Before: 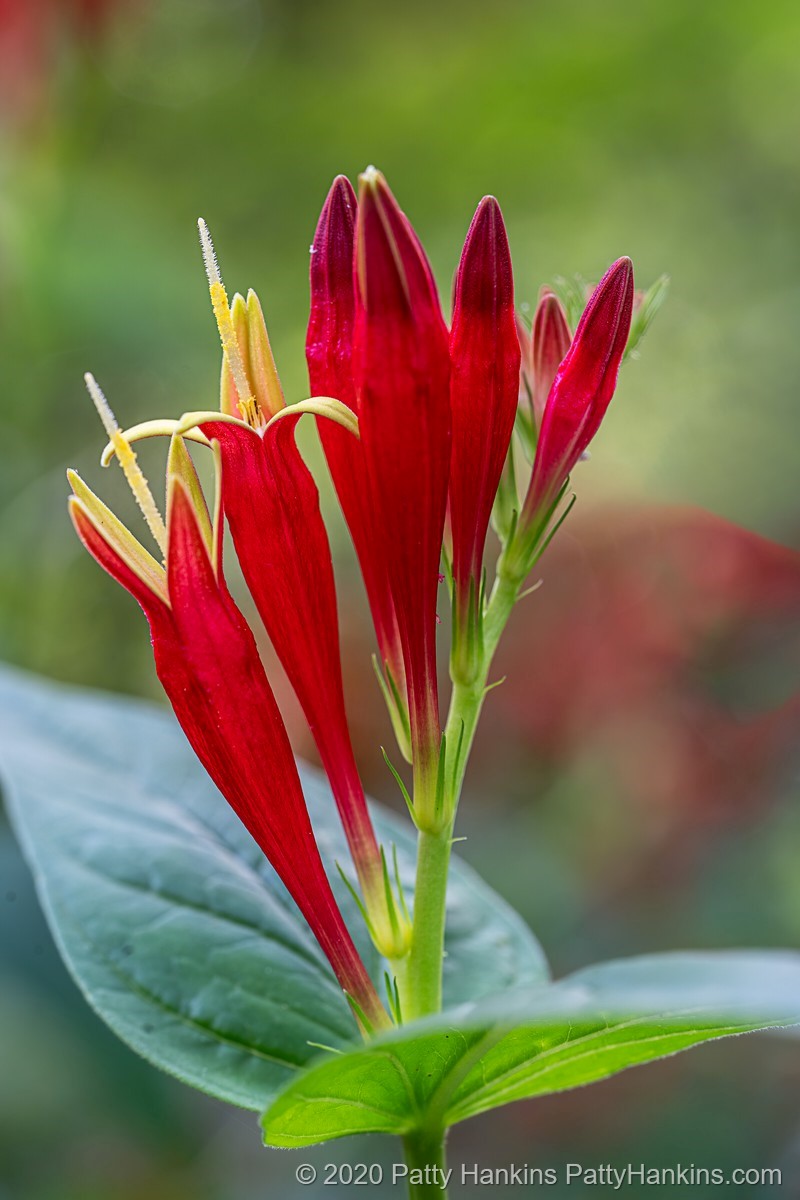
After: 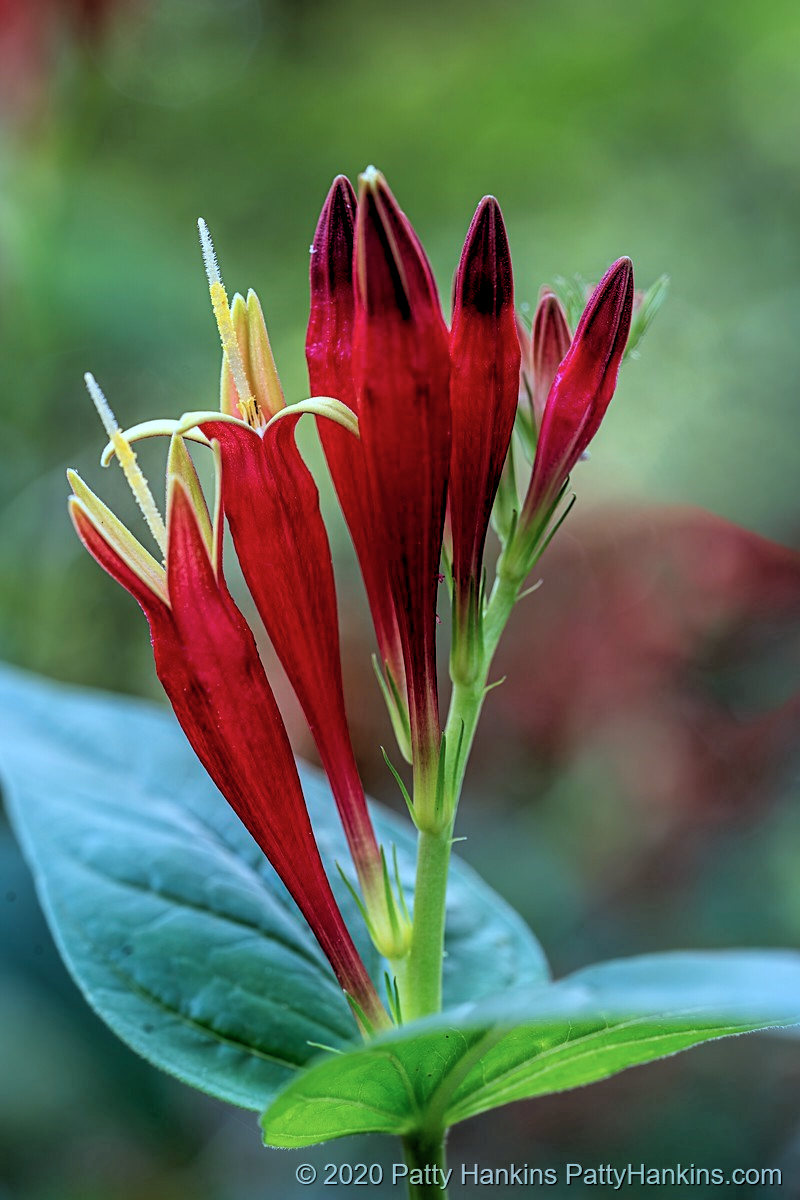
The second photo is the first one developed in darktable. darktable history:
color correction: highlights a* -10.69, highlights b* -19.19
rgb levels: levels [[0.034, 0.472, 0.904], [0, 0.5, 1], [0, 0.5, 1]]
